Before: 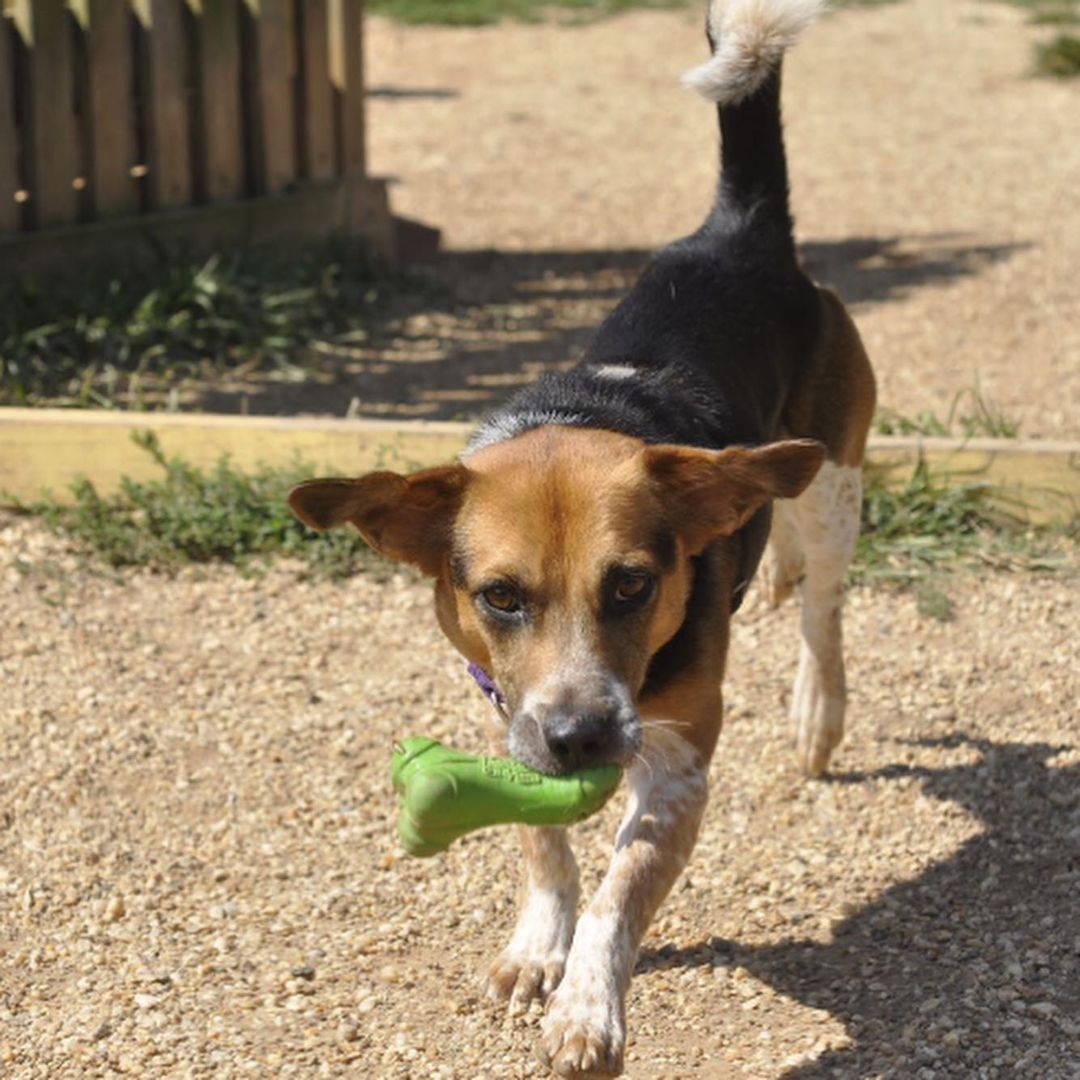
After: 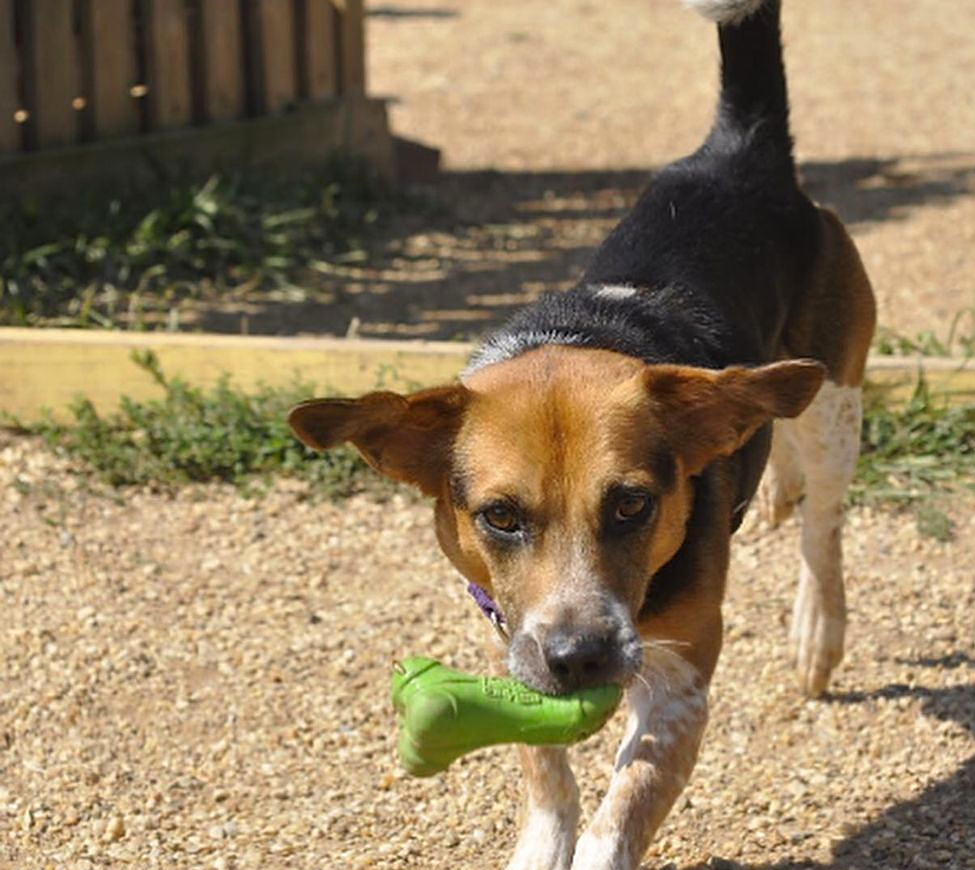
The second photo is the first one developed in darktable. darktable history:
white balance: emerald 1
color balance rgb: perceptual saturation grading › global saturation 10%, global vibrance 10%
crop: top 7.49%, right 9.717%, bottom 11.943%
sharpen: on, module defaults
